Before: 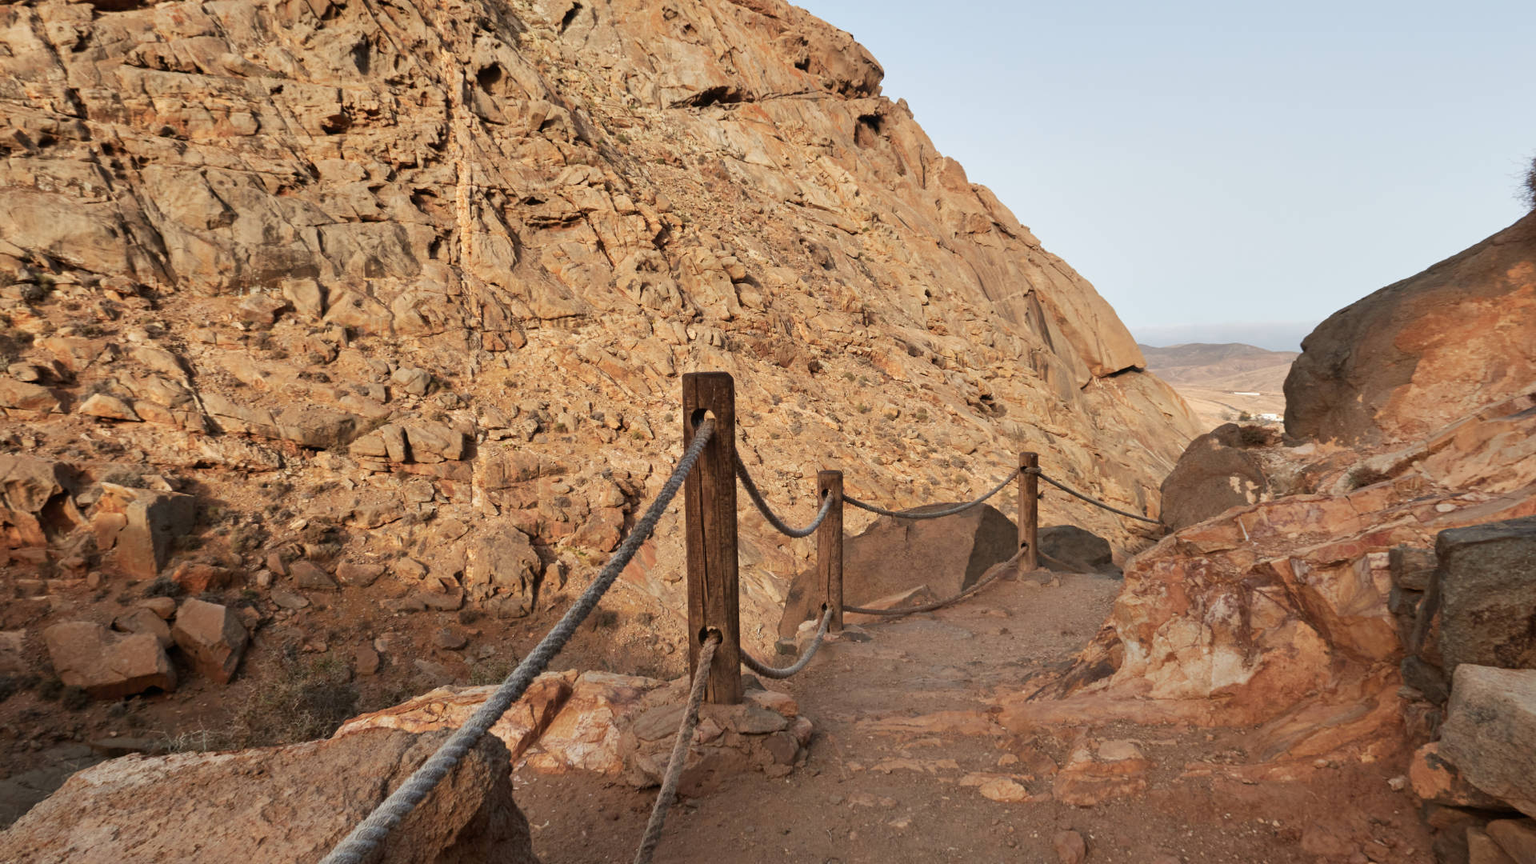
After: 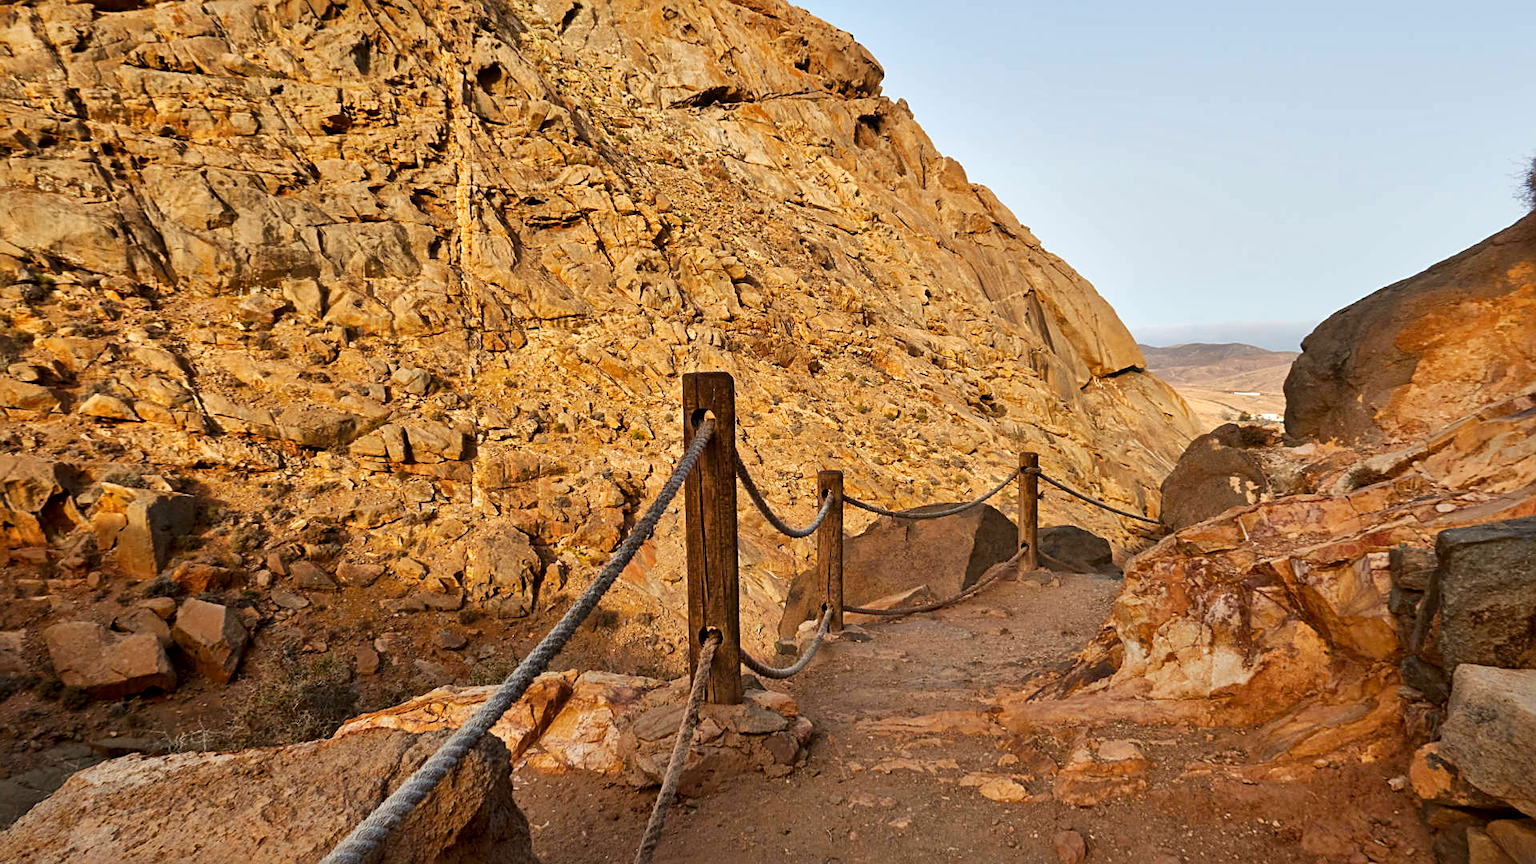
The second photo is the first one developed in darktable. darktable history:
color balance rgb: linear chroma grading › global chroma 15.475%, perceptual saturation grading › global saturation 25.688%
local contrast: mode bilateral grid, contrast 21, coarseness 50, detail 149%, midtone range 0.2
sharpen: on, module defaults
